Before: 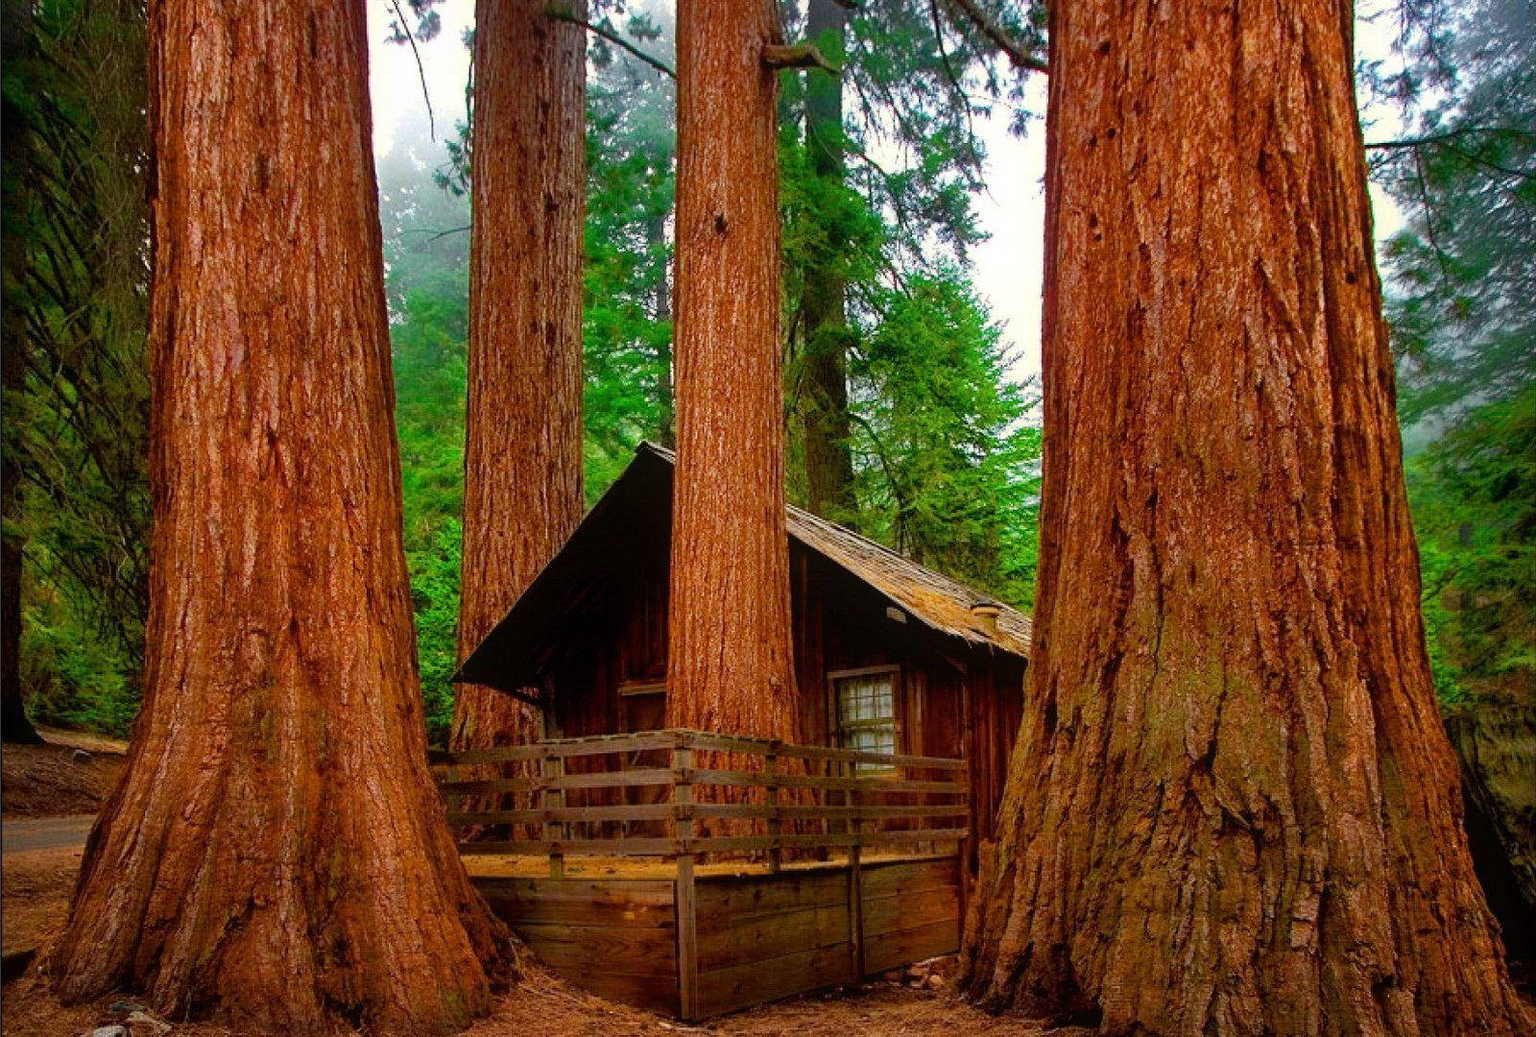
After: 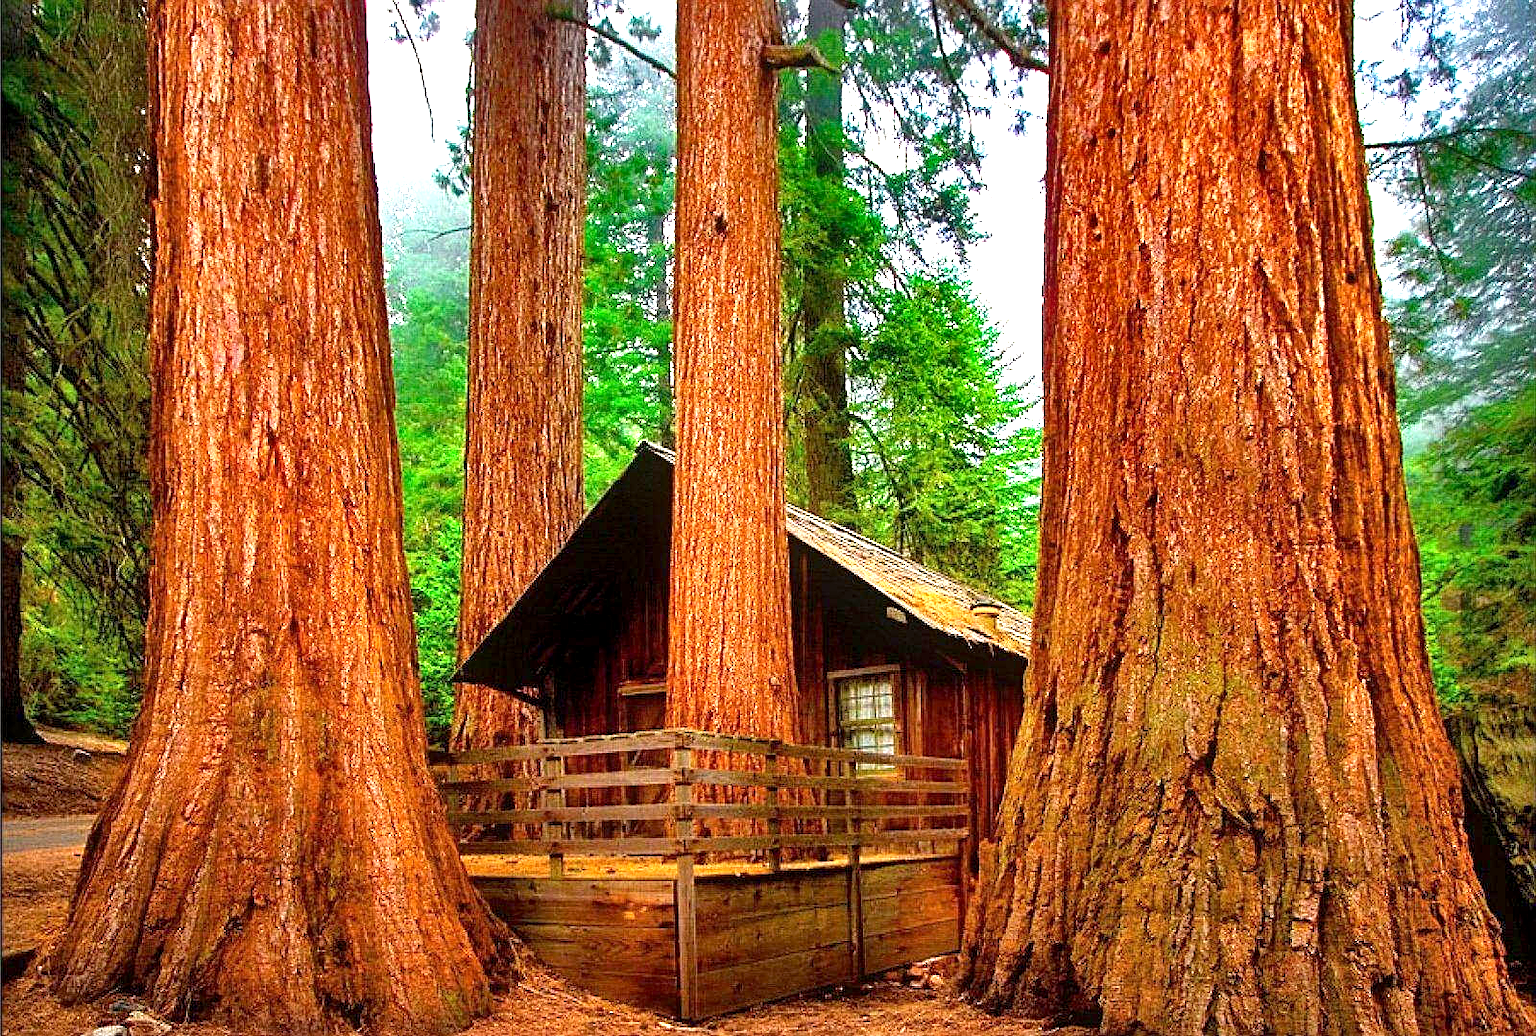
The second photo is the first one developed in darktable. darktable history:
sharpen: on, module defaults
shadows and highlights: low approximation 0.01, soften with gaussian
exposure: black level correction 0.001, exposure 1.398 EV, compensate highlight preservation false
